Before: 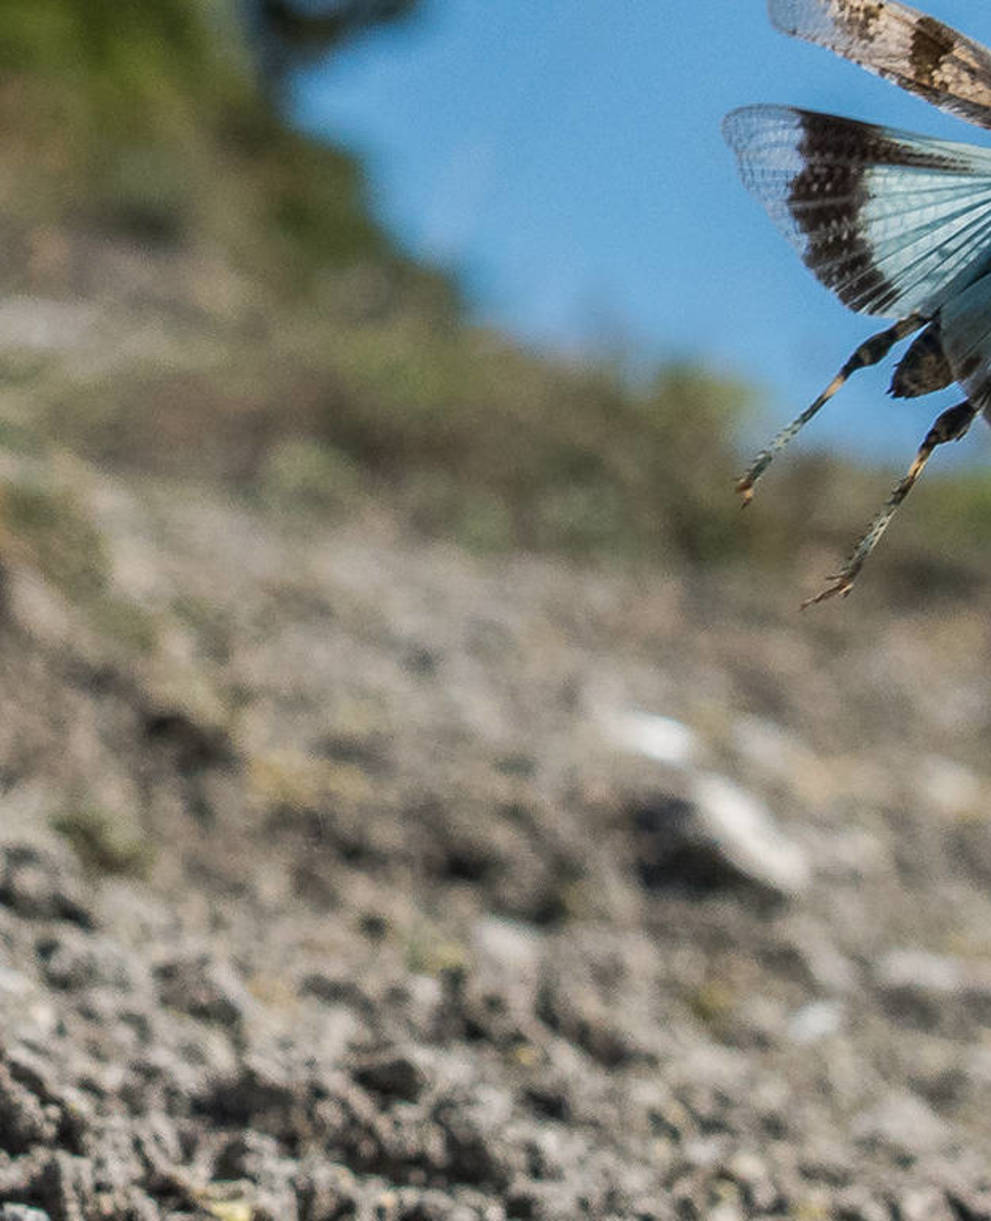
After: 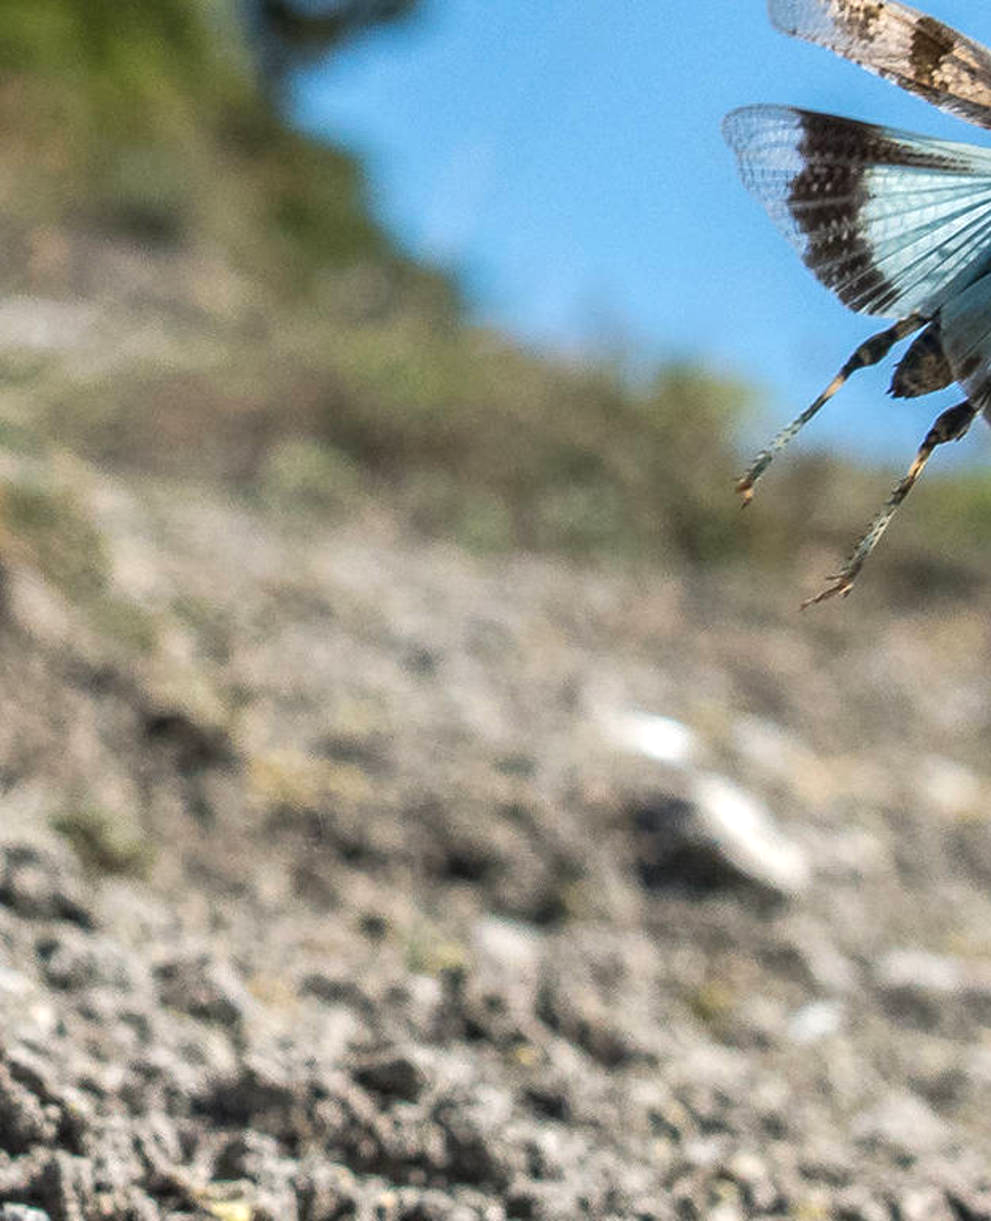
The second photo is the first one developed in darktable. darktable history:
exposure: exposure 0.493 EV, compensate exposure bias true, compensate highlight preservation false
